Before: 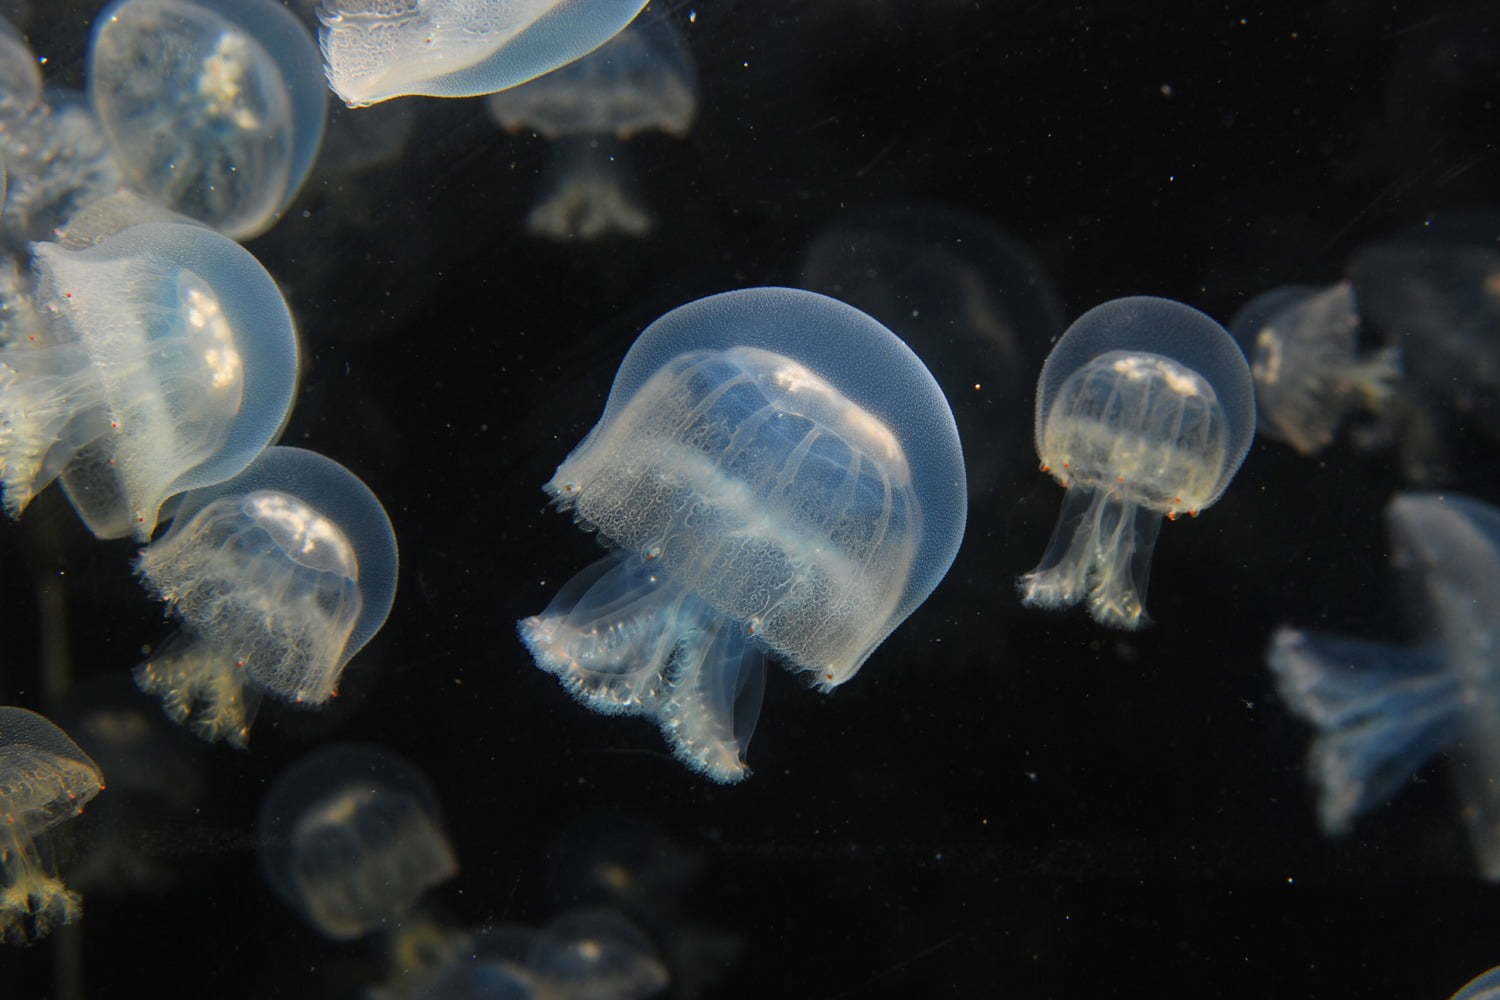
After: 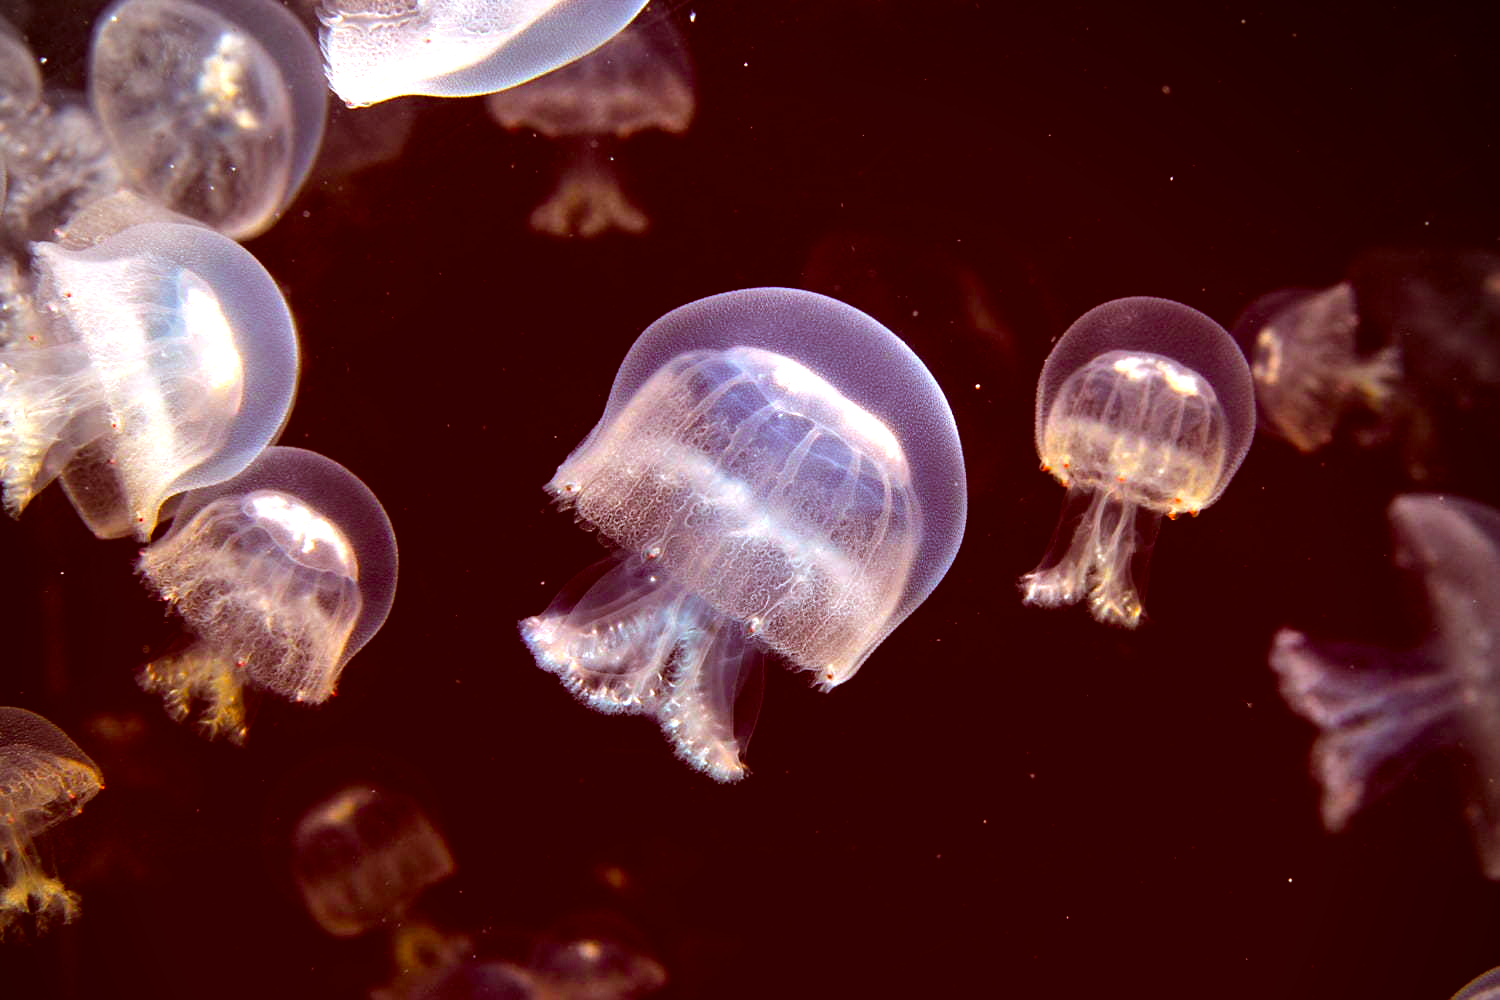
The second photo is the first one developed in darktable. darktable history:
exposure: exposure 0.611 EV, compensate exposure bias true, compensate highlight preservation false
vignetting: fall-off radius 61.02%, center (-0.025, 0.398)
color correction: highlights a* 9.12, highlights b* 9.07, shadows a* 39.41, shadows b* 39.35, saturation 0.793
color calibration: illuminant as shot in camera, x 0.358, y 0.373, temperature 4628.91 K
color balance rgb: power › luminance -7.777%, power › chroma 1.352%, power › hue 330.55°, global offset › luminance -0.494%, linear chroma grading › global chroma 15.286%, perceptual saturation grading › global saturation 51.047%, perceptual brilliance grading › highlights 19.694%, perceptual brilliance grading › mid-tones 20.245%, perceptual brilliance grading › shadows -20.216%, global vibrance 20%
